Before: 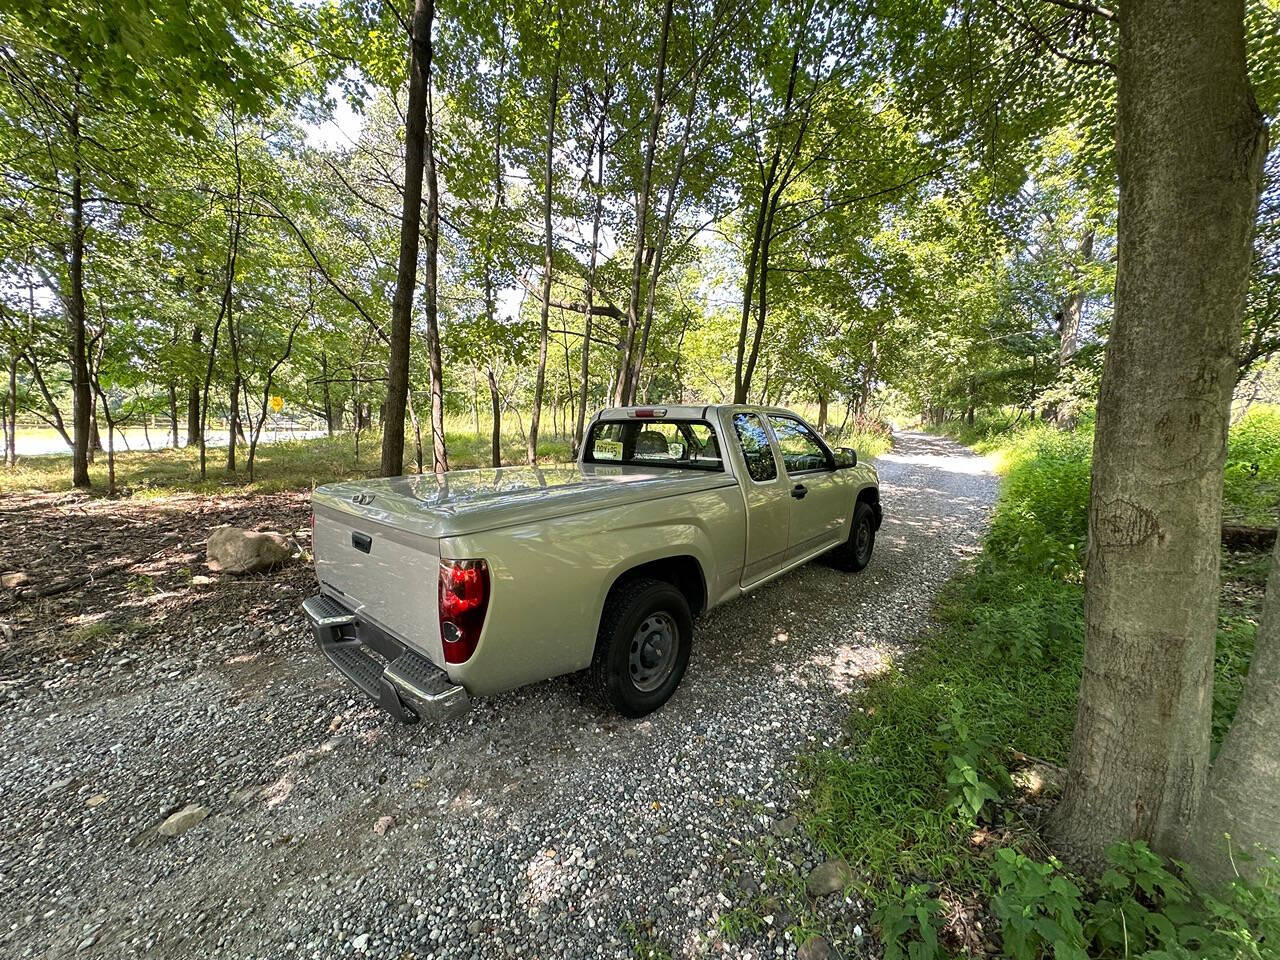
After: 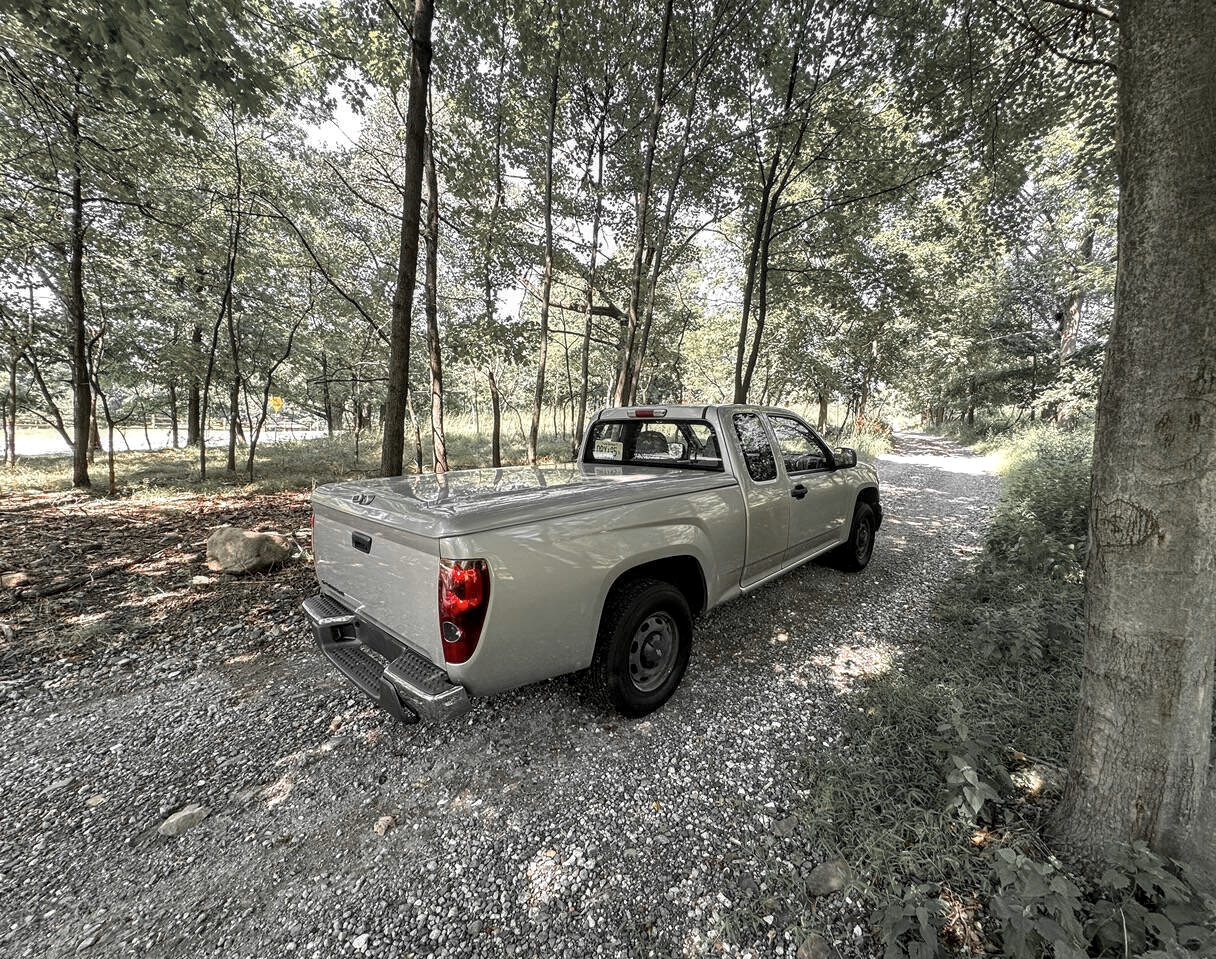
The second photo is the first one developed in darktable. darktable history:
local contrast: on, module defaults
crop: right 4.479%, bottom 0.017%
color zones: curves: ch0 [(0, 0.447) (0.184, 0.543) (0.323, 0.476) (0.429, 0.445) (0.571, 0.443) (0.714, 0.451) (0.857, 0.452) (1, 0.447)]; ch1 [(0, 0.464) (0.176, 0.46) (0.287, 0.177) (0.429, 0.002) (0.571, 0) (0.714, 0) (0.857, 0) (1, 0.464)]
